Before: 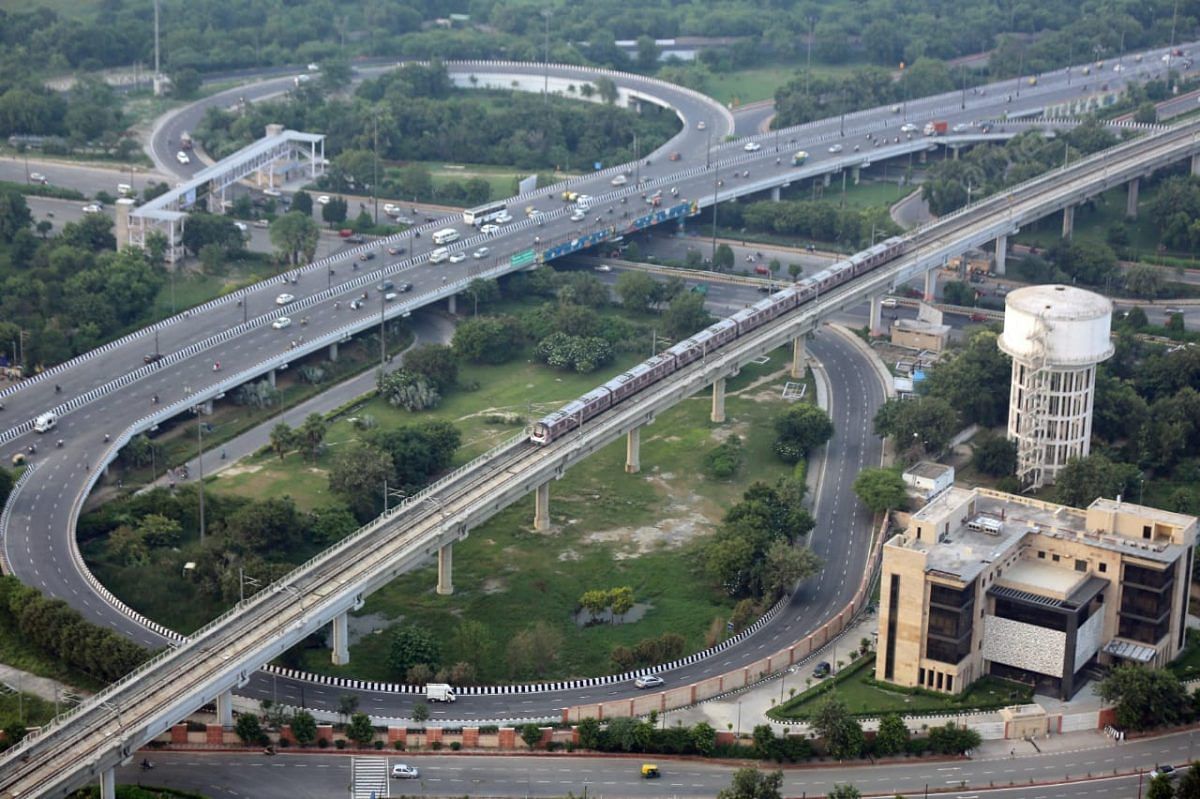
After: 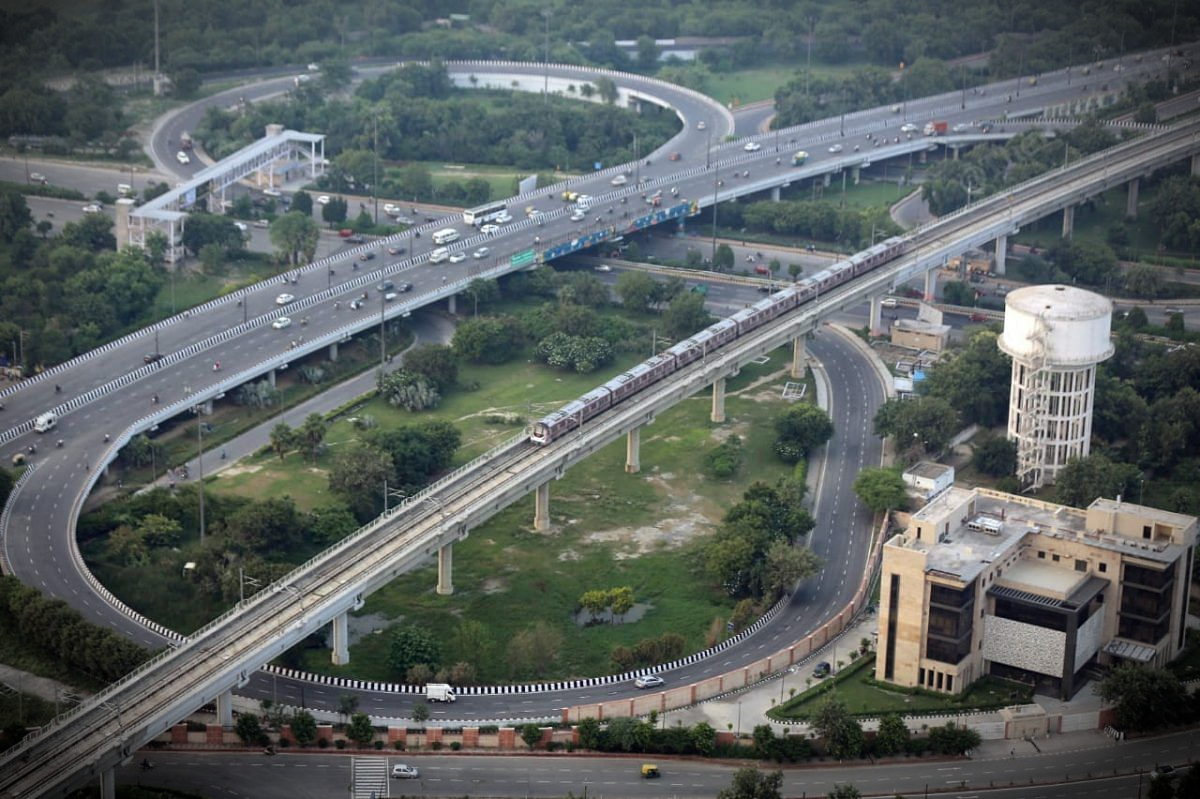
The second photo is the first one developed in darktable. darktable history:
vignetting: brightness -0.869, center (-0.033, -0.048), automatic ratio true
